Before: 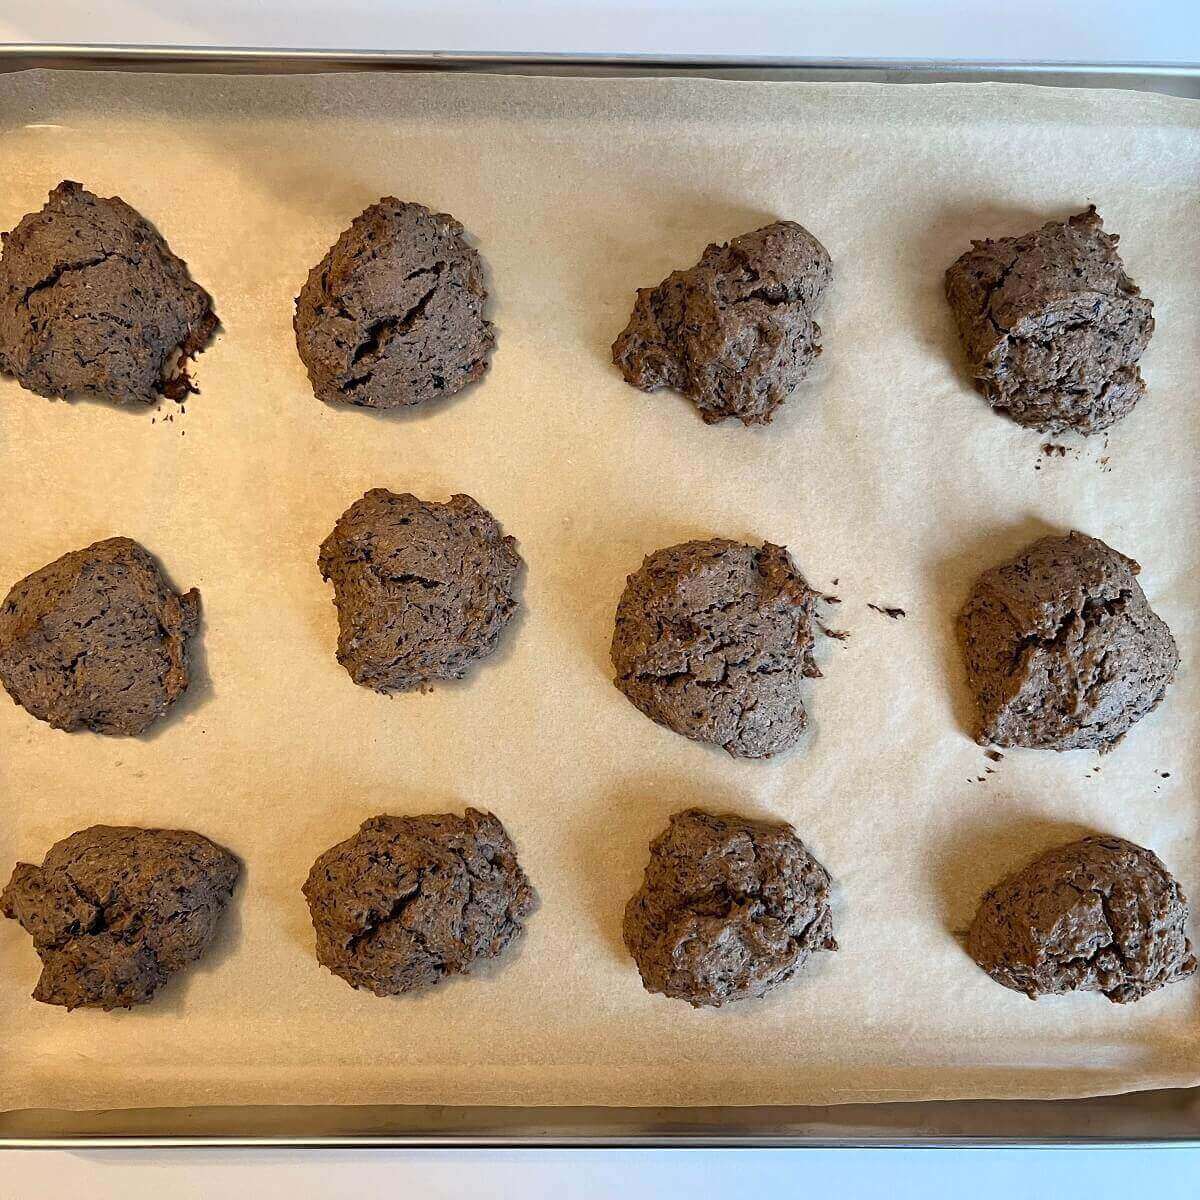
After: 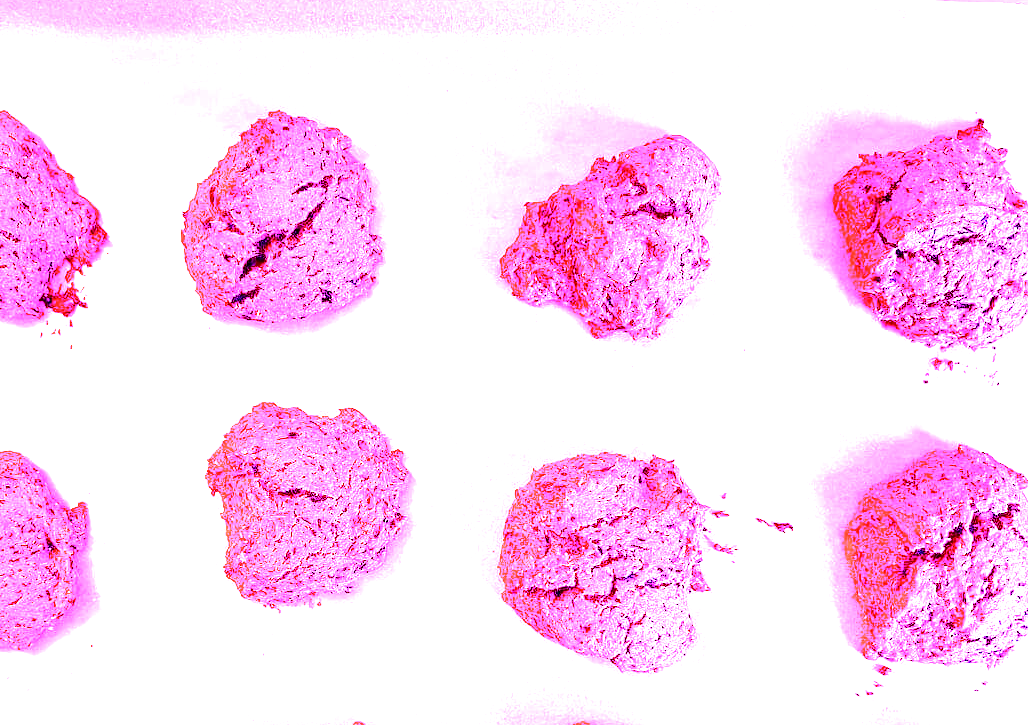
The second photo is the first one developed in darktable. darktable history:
white balance: red 8, blue 8
crop and rotate: left 9.345%, top 7.22%, right 4.982%, bottom 32.331%
color correction: highlights a* -3.28, highlights b* -6.24, shadows a* 3.1, shadows b* 5.19
